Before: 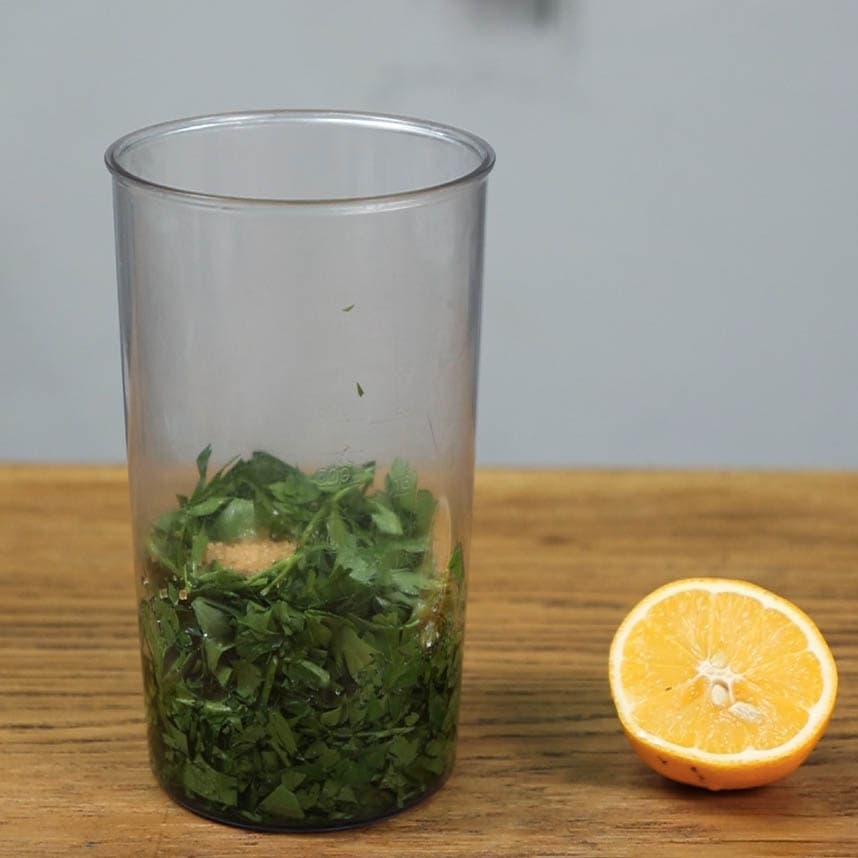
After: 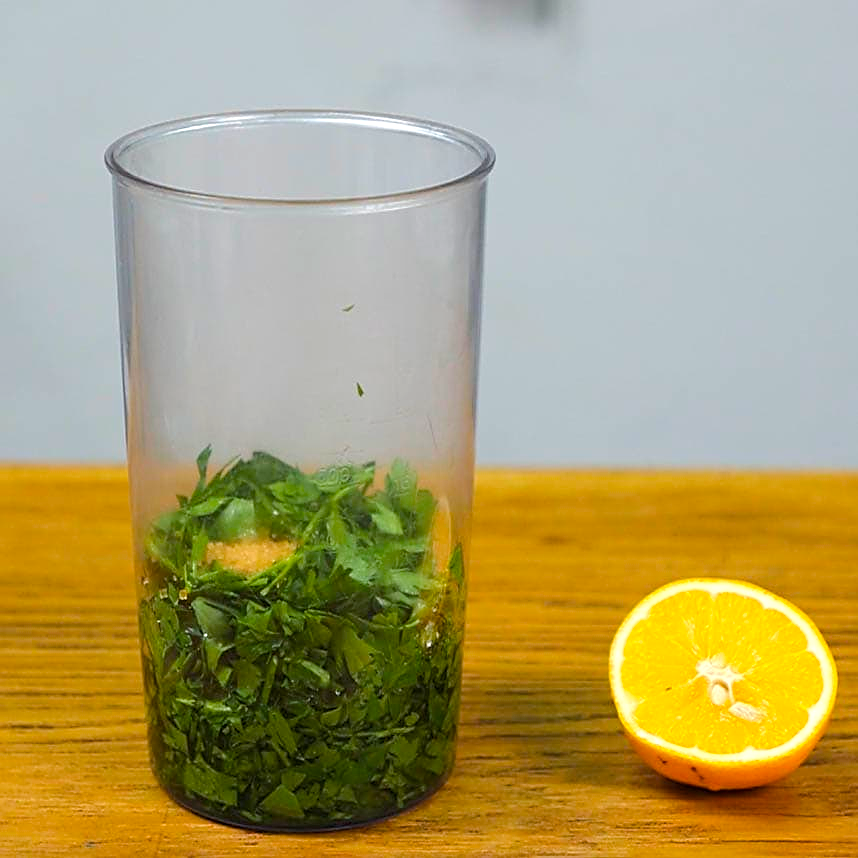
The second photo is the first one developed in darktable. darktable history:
sharpen: on, module defaults
color balance rgb: linear chroma grading › global chroma 15.655%, perceptual saturation grading › global saturation 30.604%, perceptual brilliance grading › mid-tones 10.136%, perceptual brilliance grading › shadows 14.279%
exposure: black level correction 0, exposure 0.301 EV, compensate highlight preservation false
